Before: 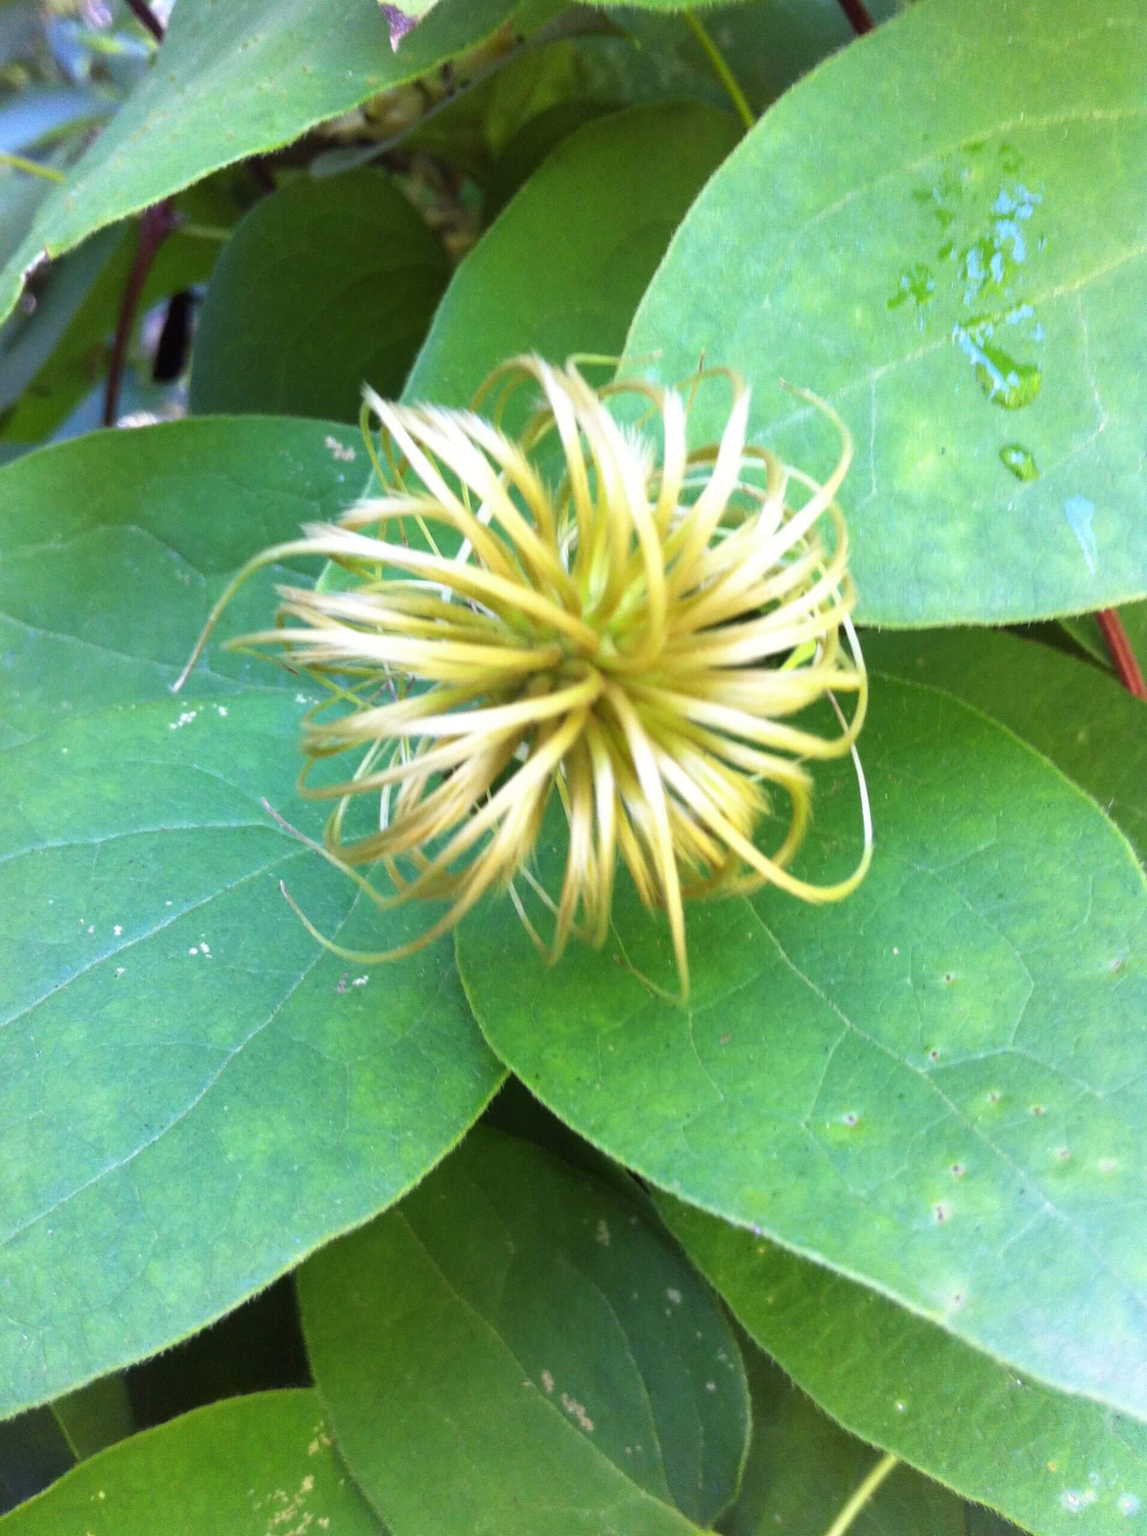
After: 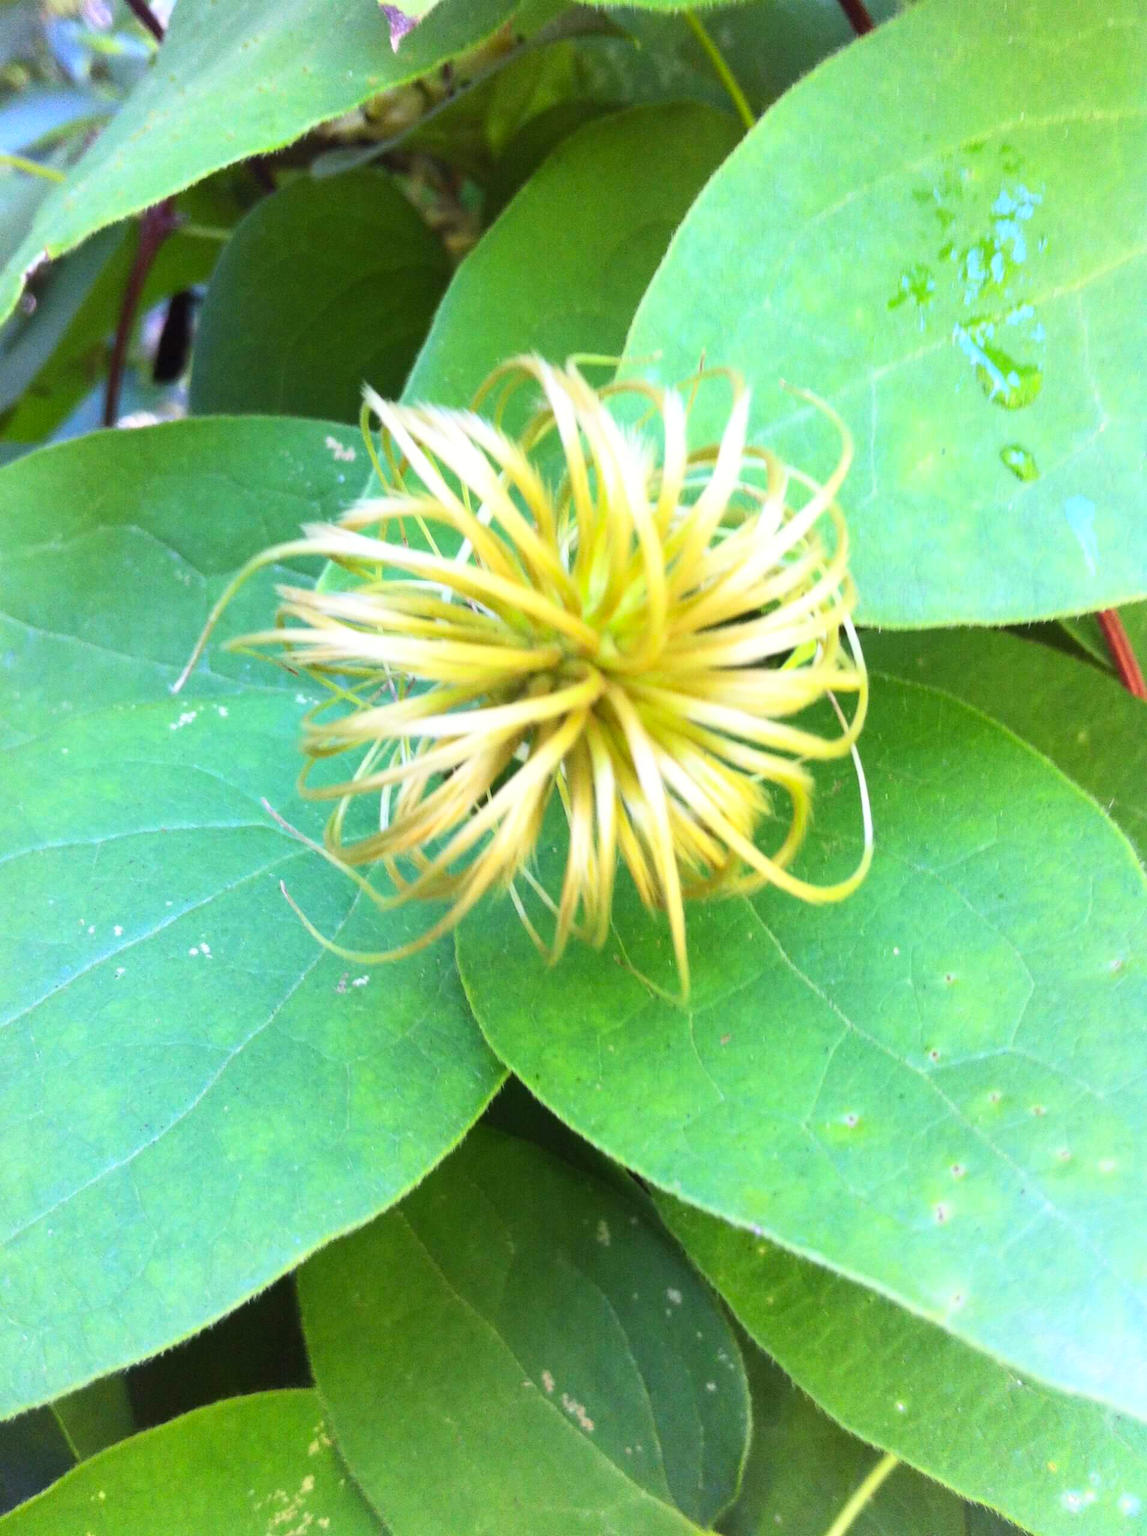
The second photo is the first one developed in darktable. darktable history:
contrast brightness saturation: contrast 0.2, brightness 0.163, saturation 0.219
